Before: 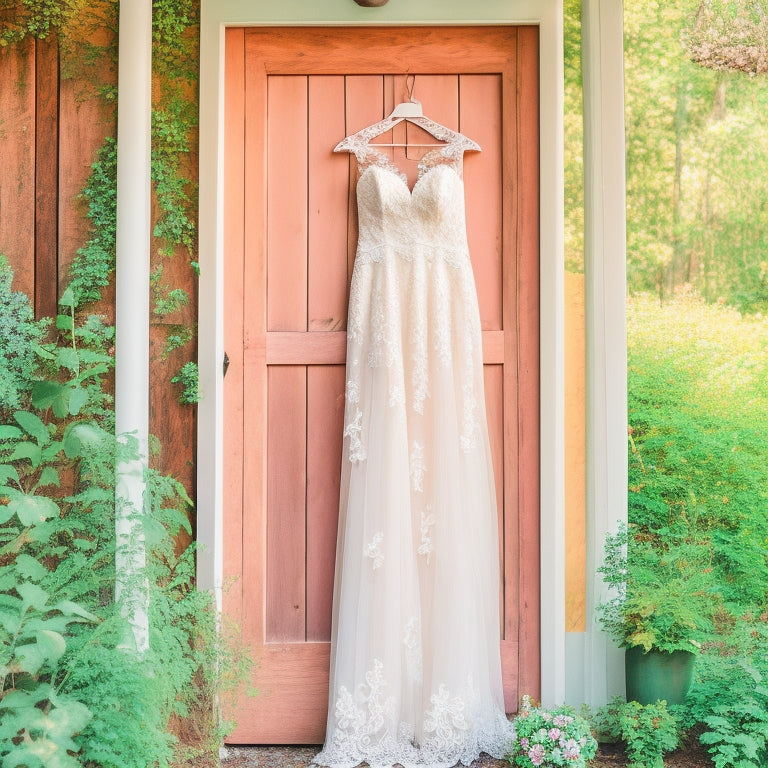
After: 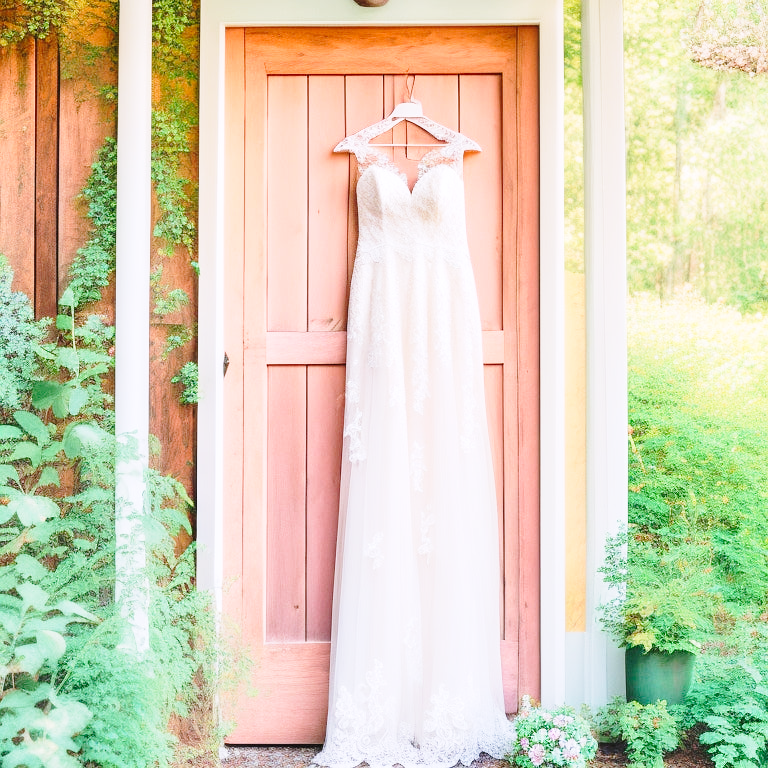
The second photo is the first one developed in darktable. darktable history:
white balance: red 1.004, blue 1.096
base curve: curves: ch0 [(0, 0) (0.028, 0.03) (0.121, 0.232) (0.46, 0.748) (0.859, 0.968) (1, 1)], preserve colors none
